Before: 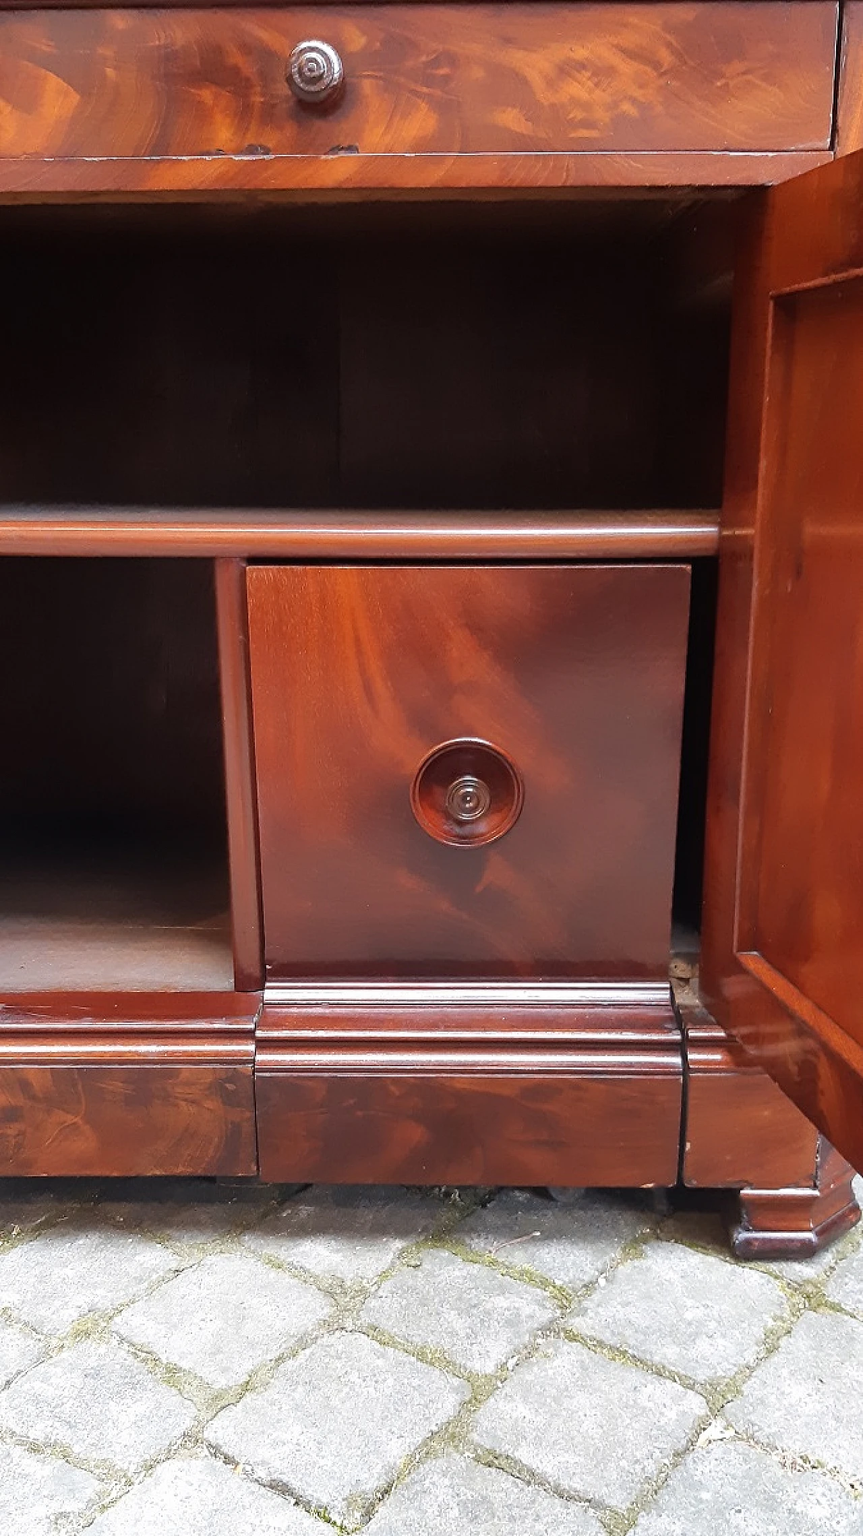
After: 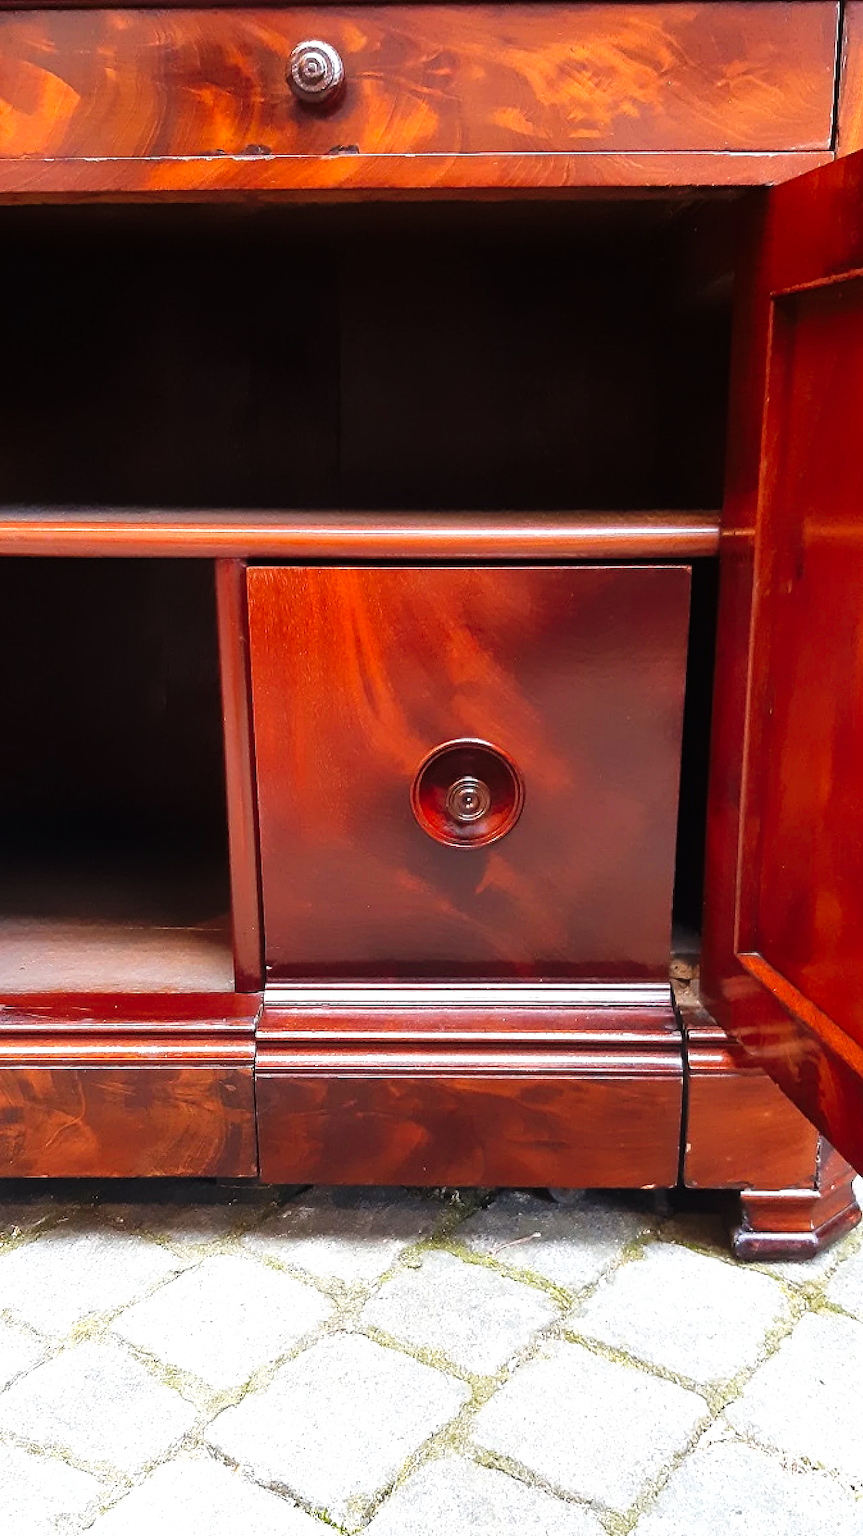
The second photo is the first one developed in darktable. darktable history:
tone curve: curves: ch0 [(0, 0) (0.003, 0.002) (0.011, 0.006) (0.025, 0.014) (0.044, 0.025) (0.069, 0.039) (0.1, 0.056) (0.136, 0.082) (0.177, 0.116) (0.224, 0.163) (0.277, 0.233) (0.335, 0.311) (0.399, 0.396) (0.468, 0.488) (0.543, 0.588) (0.623, 0.695) (0.709, 0.809) (0.801, 0.912) (0.898, 0.997) (1, 1)], preserve colors none
crop: bottom 0.064%
contrast brightness saturation: saturation 0.131
